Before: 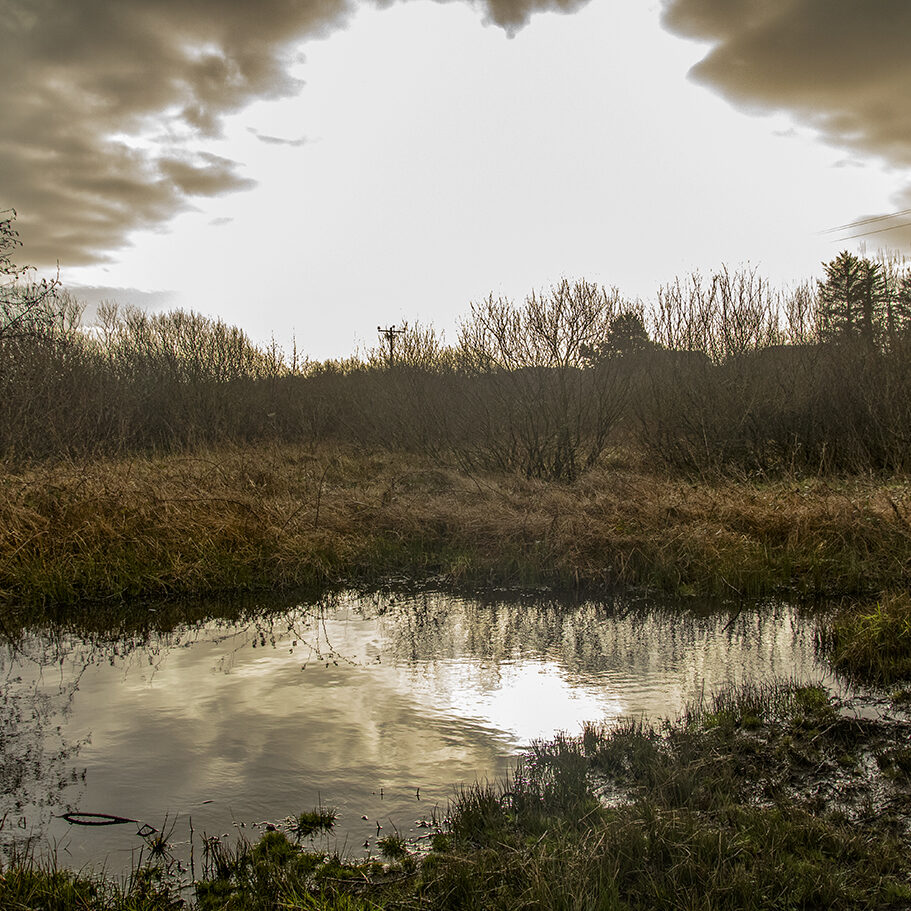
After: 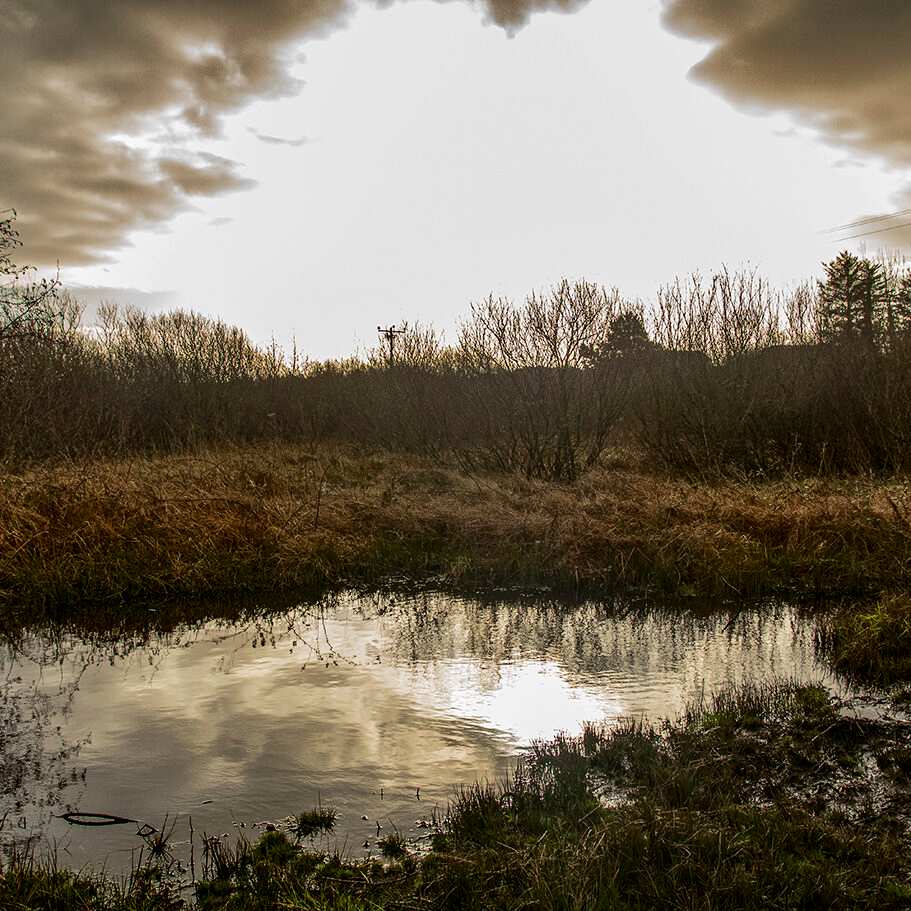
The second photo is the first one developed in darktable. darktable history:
tone curve: curves: ch0 [(0, 0) (0.003, 0.002) (0.011, 0.009) (0.025, 0.019) (0.044, 0.031) (0.069, 0.044) (0.1, 0.061) (0.136, 0.087) (0.177, 0.127) (0.224, 0.172) (0.277, 0.226) (0.335, 0.295) (0.399, 0.367) (0.468, 0.445) (0.543, 0.536) (0.623, 0.626) (0.709, 0.717) (0.801, 0.806) (0.898, 0.889) (1, 1)], color space Lab, independent channels, preserve colors none
